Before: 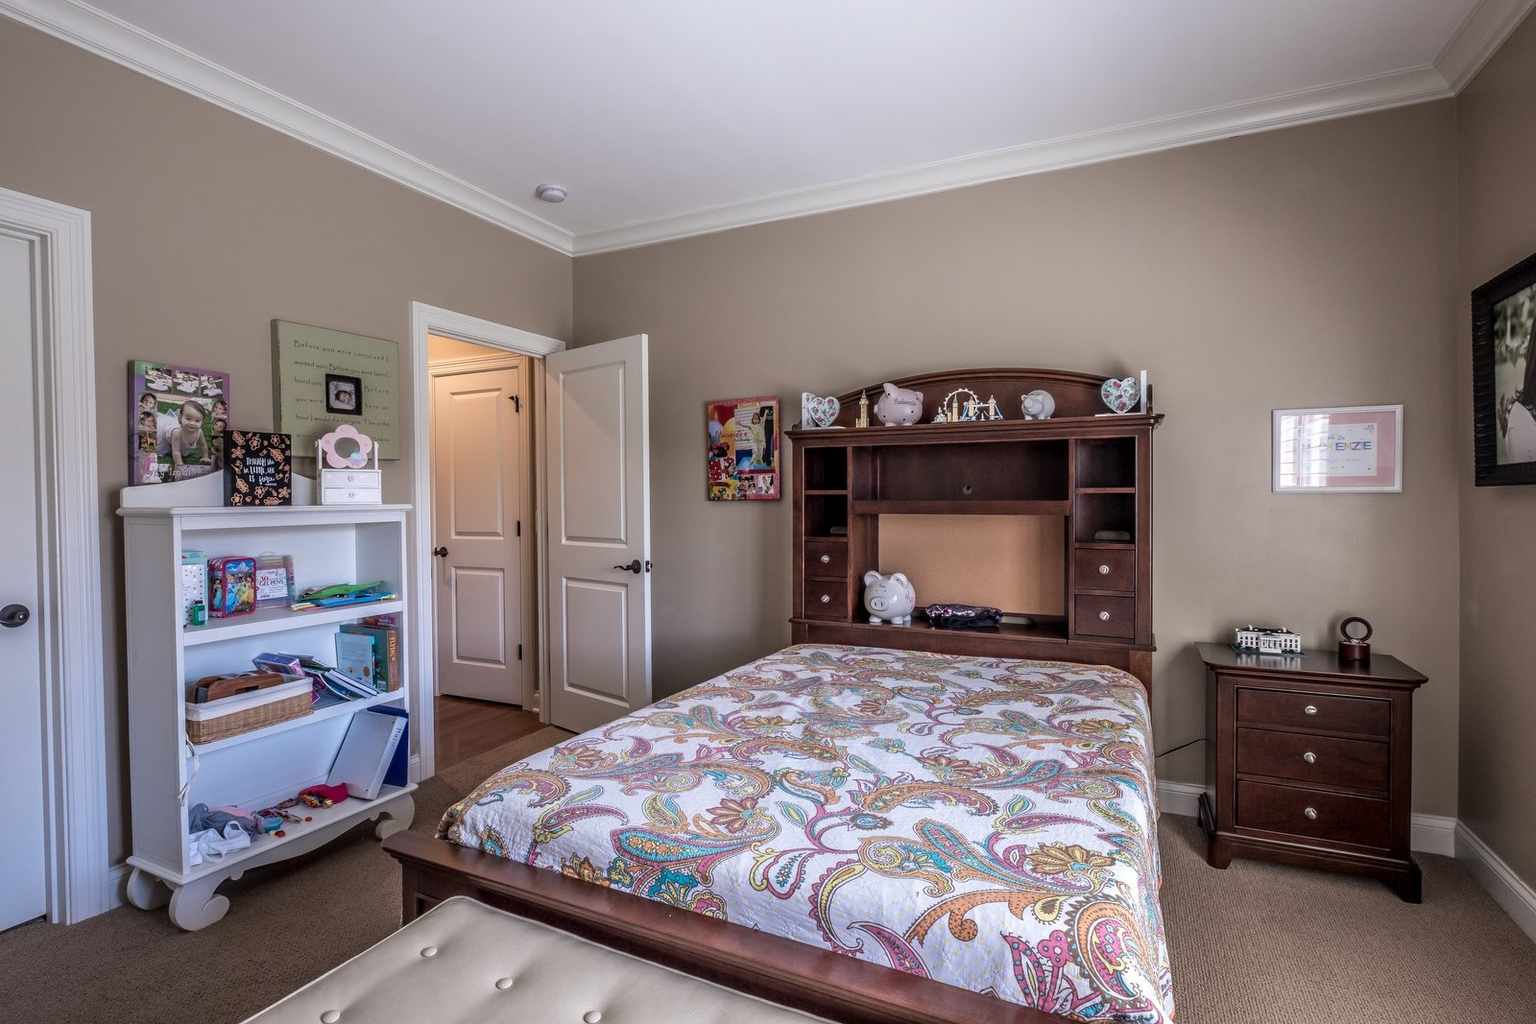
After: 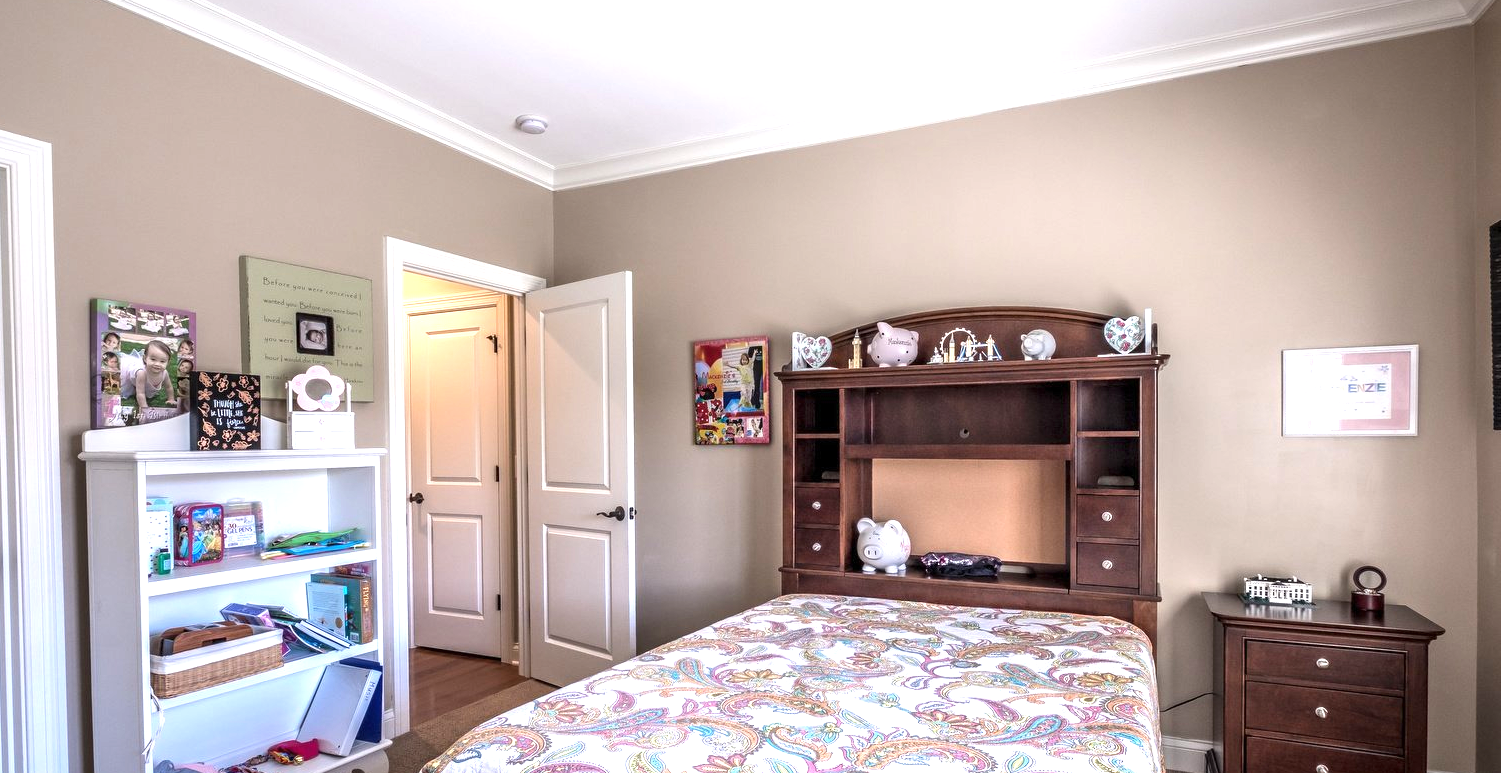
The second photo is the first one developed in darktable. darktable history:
exposure: black level correction 0, exposure 1.1 EV, compensate highlight preservation false
levels: mode automatic, black 0.023%, white 99.97%, levels [0.062, 0.494, 0.925]
crop: left 2.737%, top 7.287%, right 3.421%, bottom 20.179%
